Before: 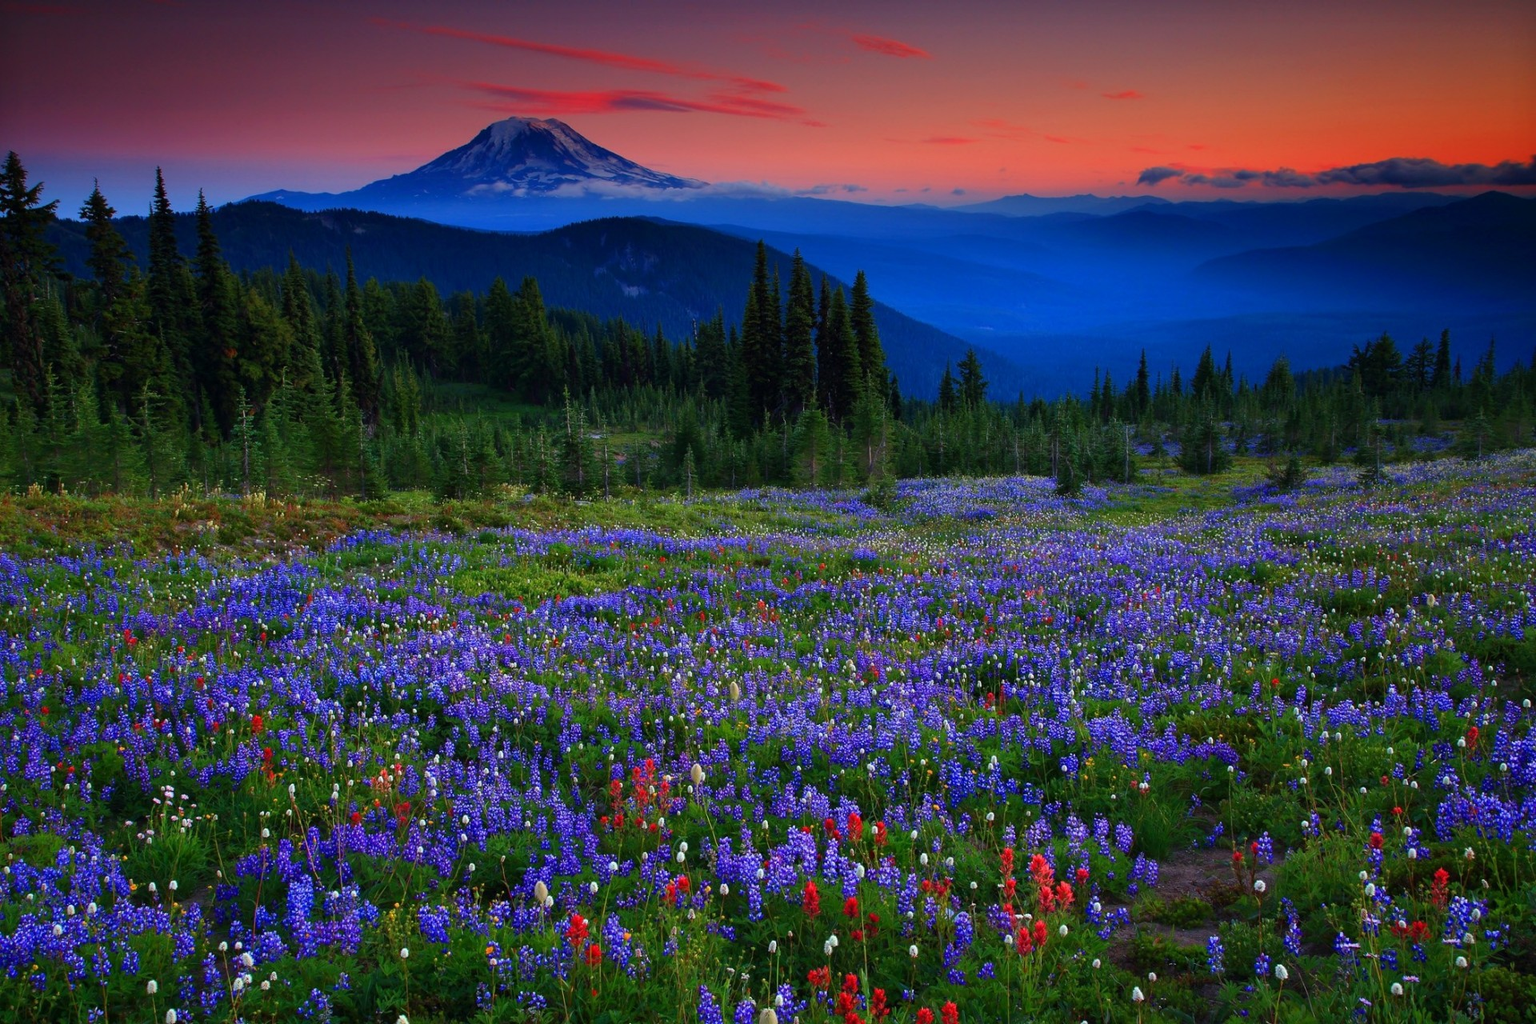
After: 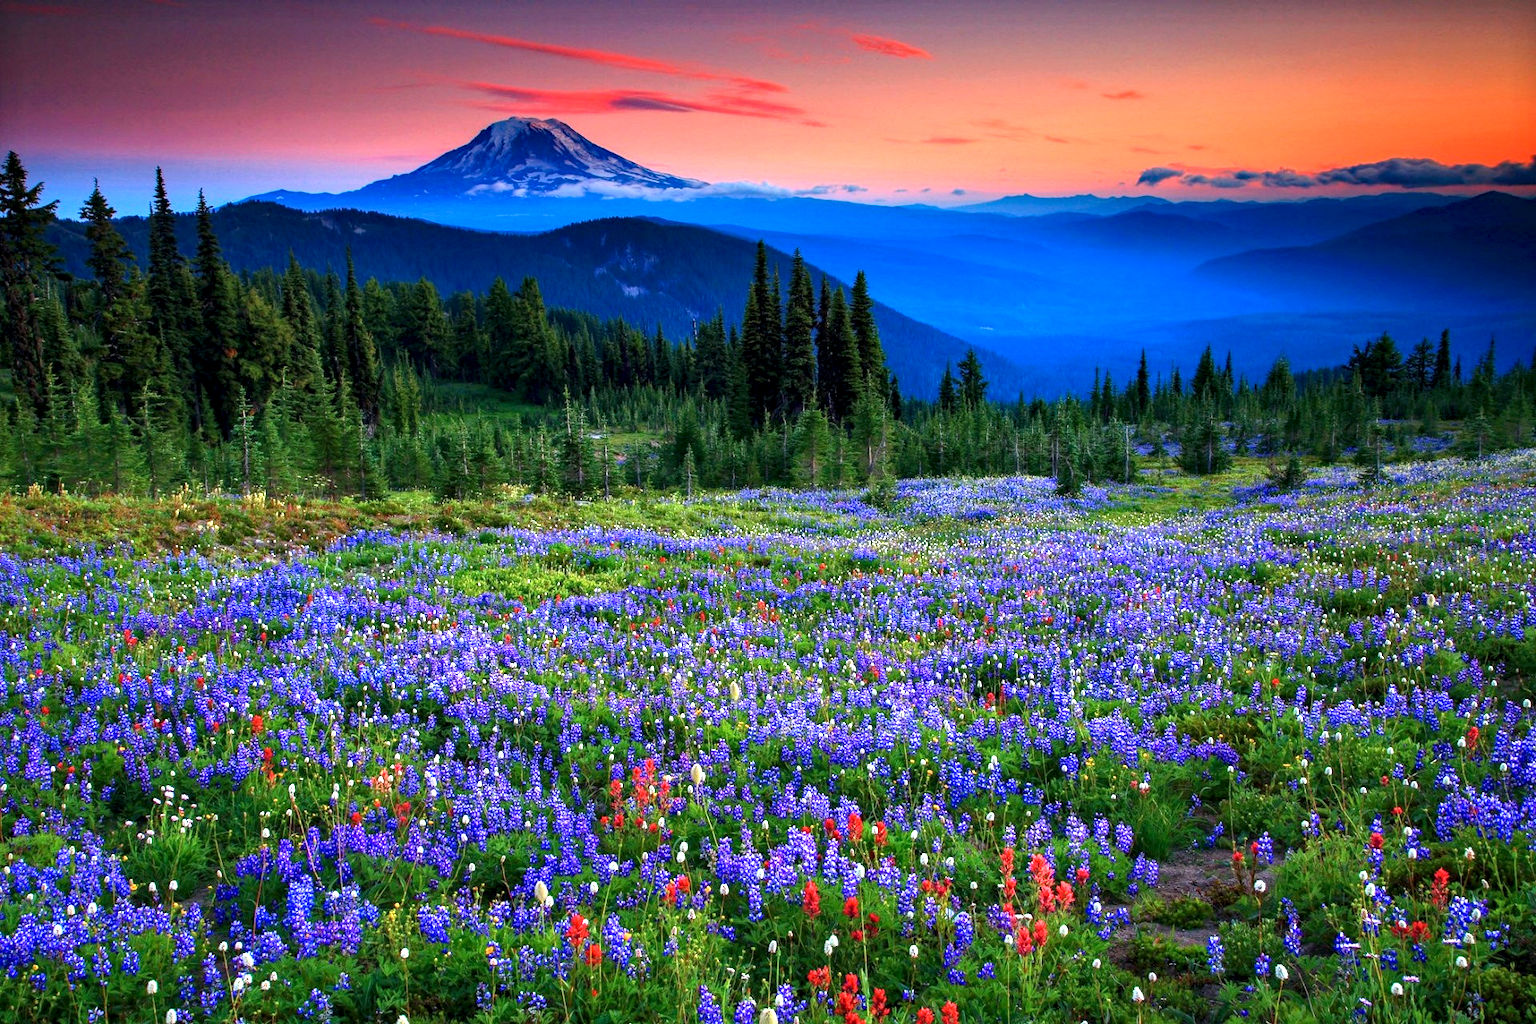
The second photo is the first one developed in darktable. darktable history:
local contrast: detail 142%
exposure: black level correction 0, exposure 1.199 EV, compensate exposure bias true, compensate highlight preservation false
haze removal: strength 0.284, distance 0.256, compatibility mode true, adaptive false
